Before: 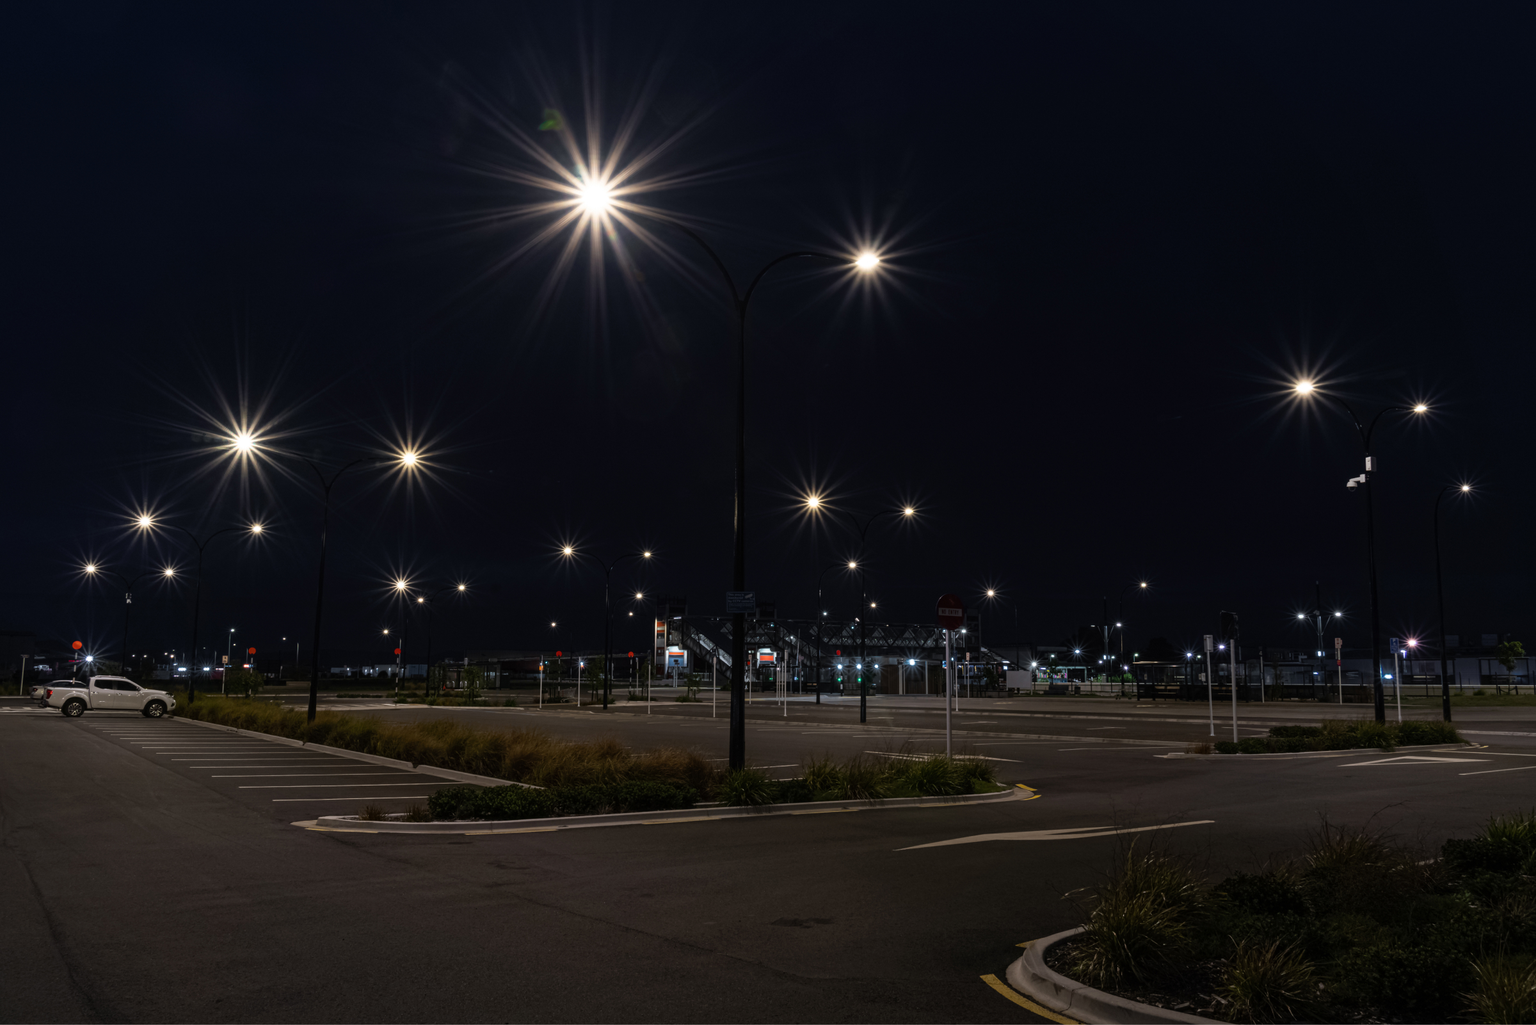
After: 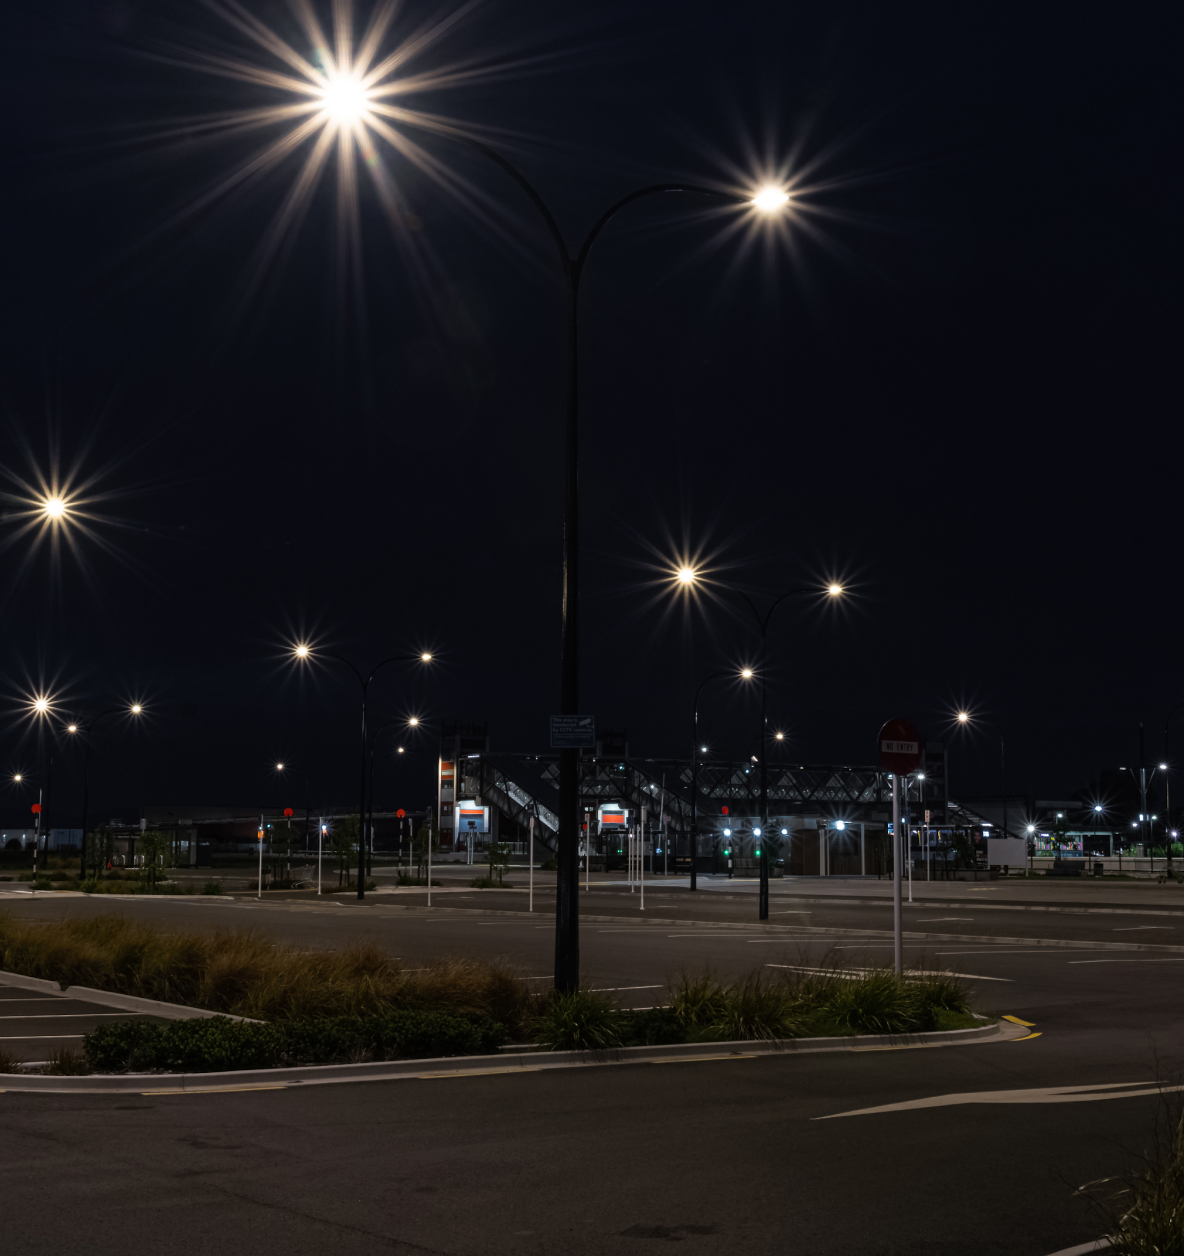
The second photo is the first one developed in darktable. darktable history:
crop and rotate: angle 0.015°, left 24.394%, top 13.092%, right 26.213%, bottom 8.417%
